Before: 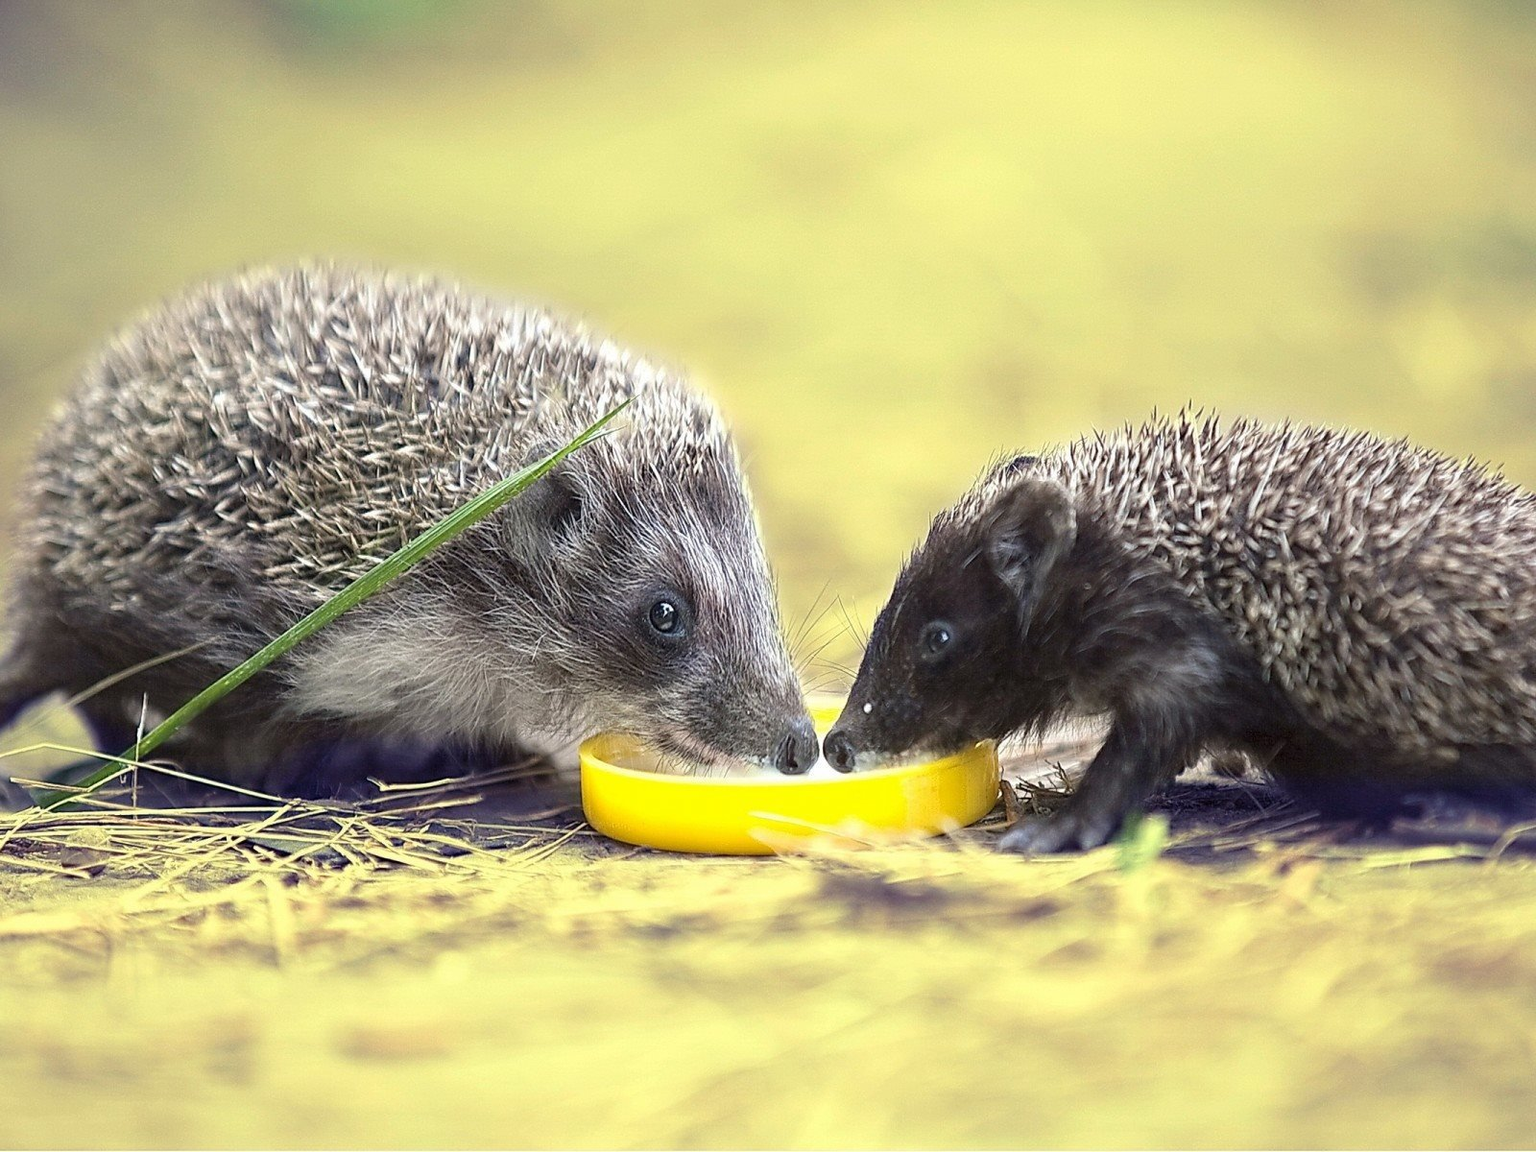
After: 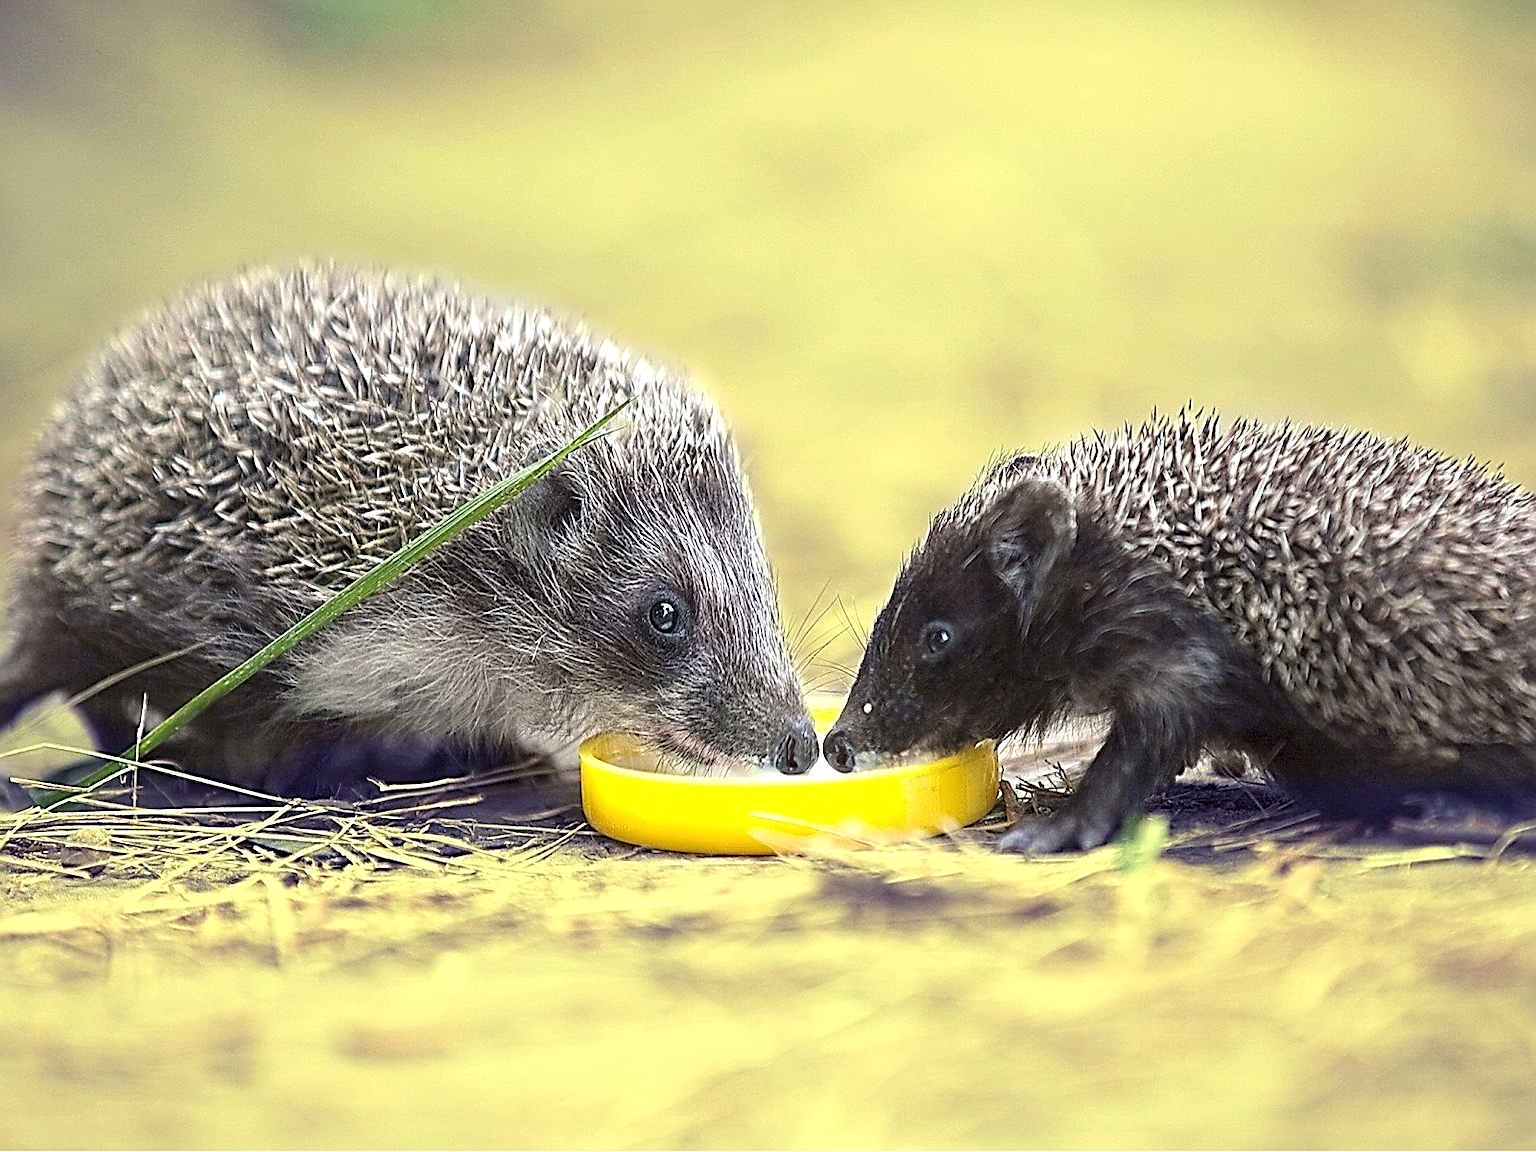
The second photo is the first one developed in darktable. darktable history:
exposure: black level correction -0.001, exposure 0.08 EV, compensate highlight preservation false
sharpen: radius 2.626, amount 0.699
